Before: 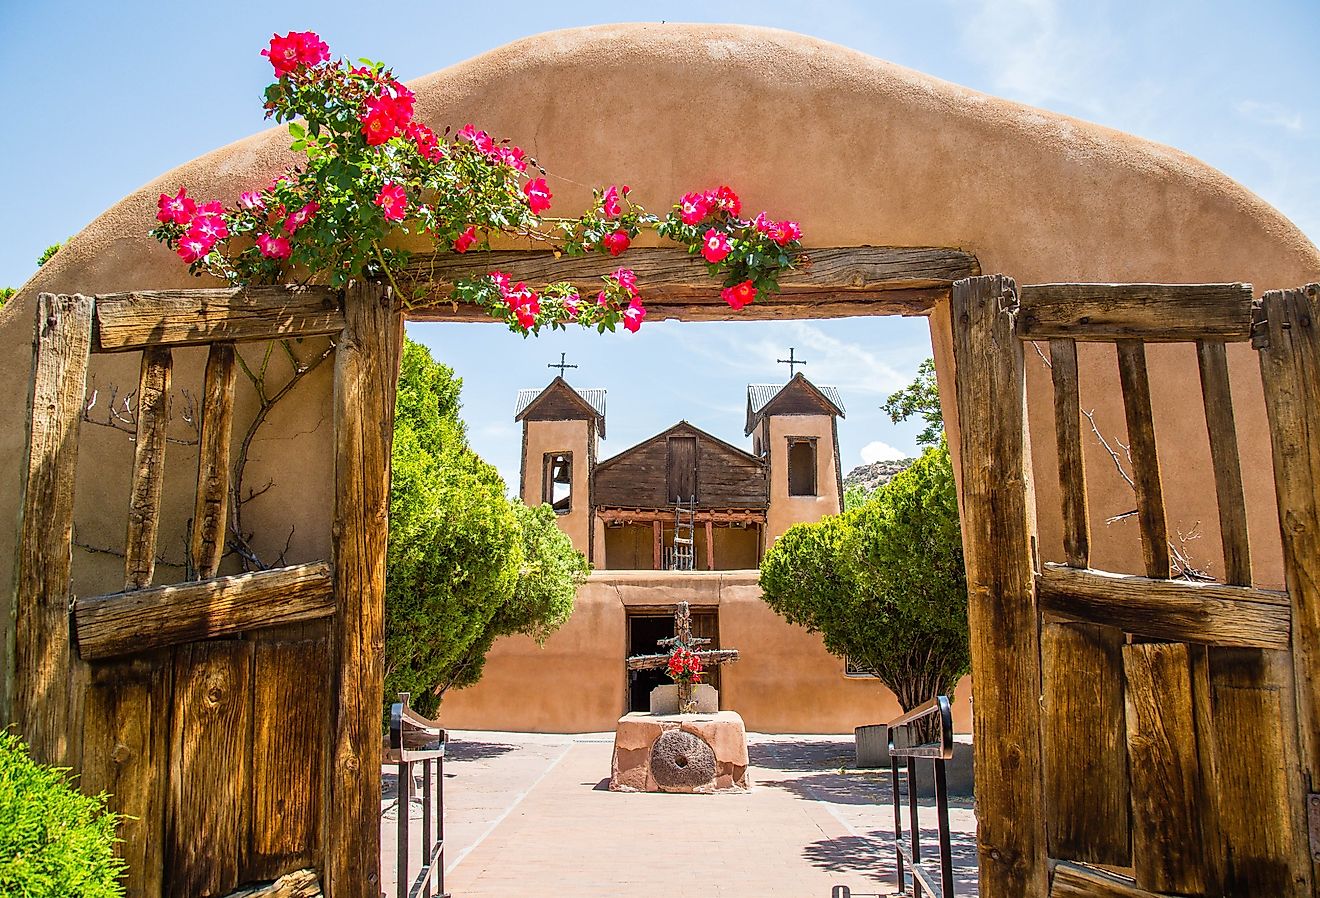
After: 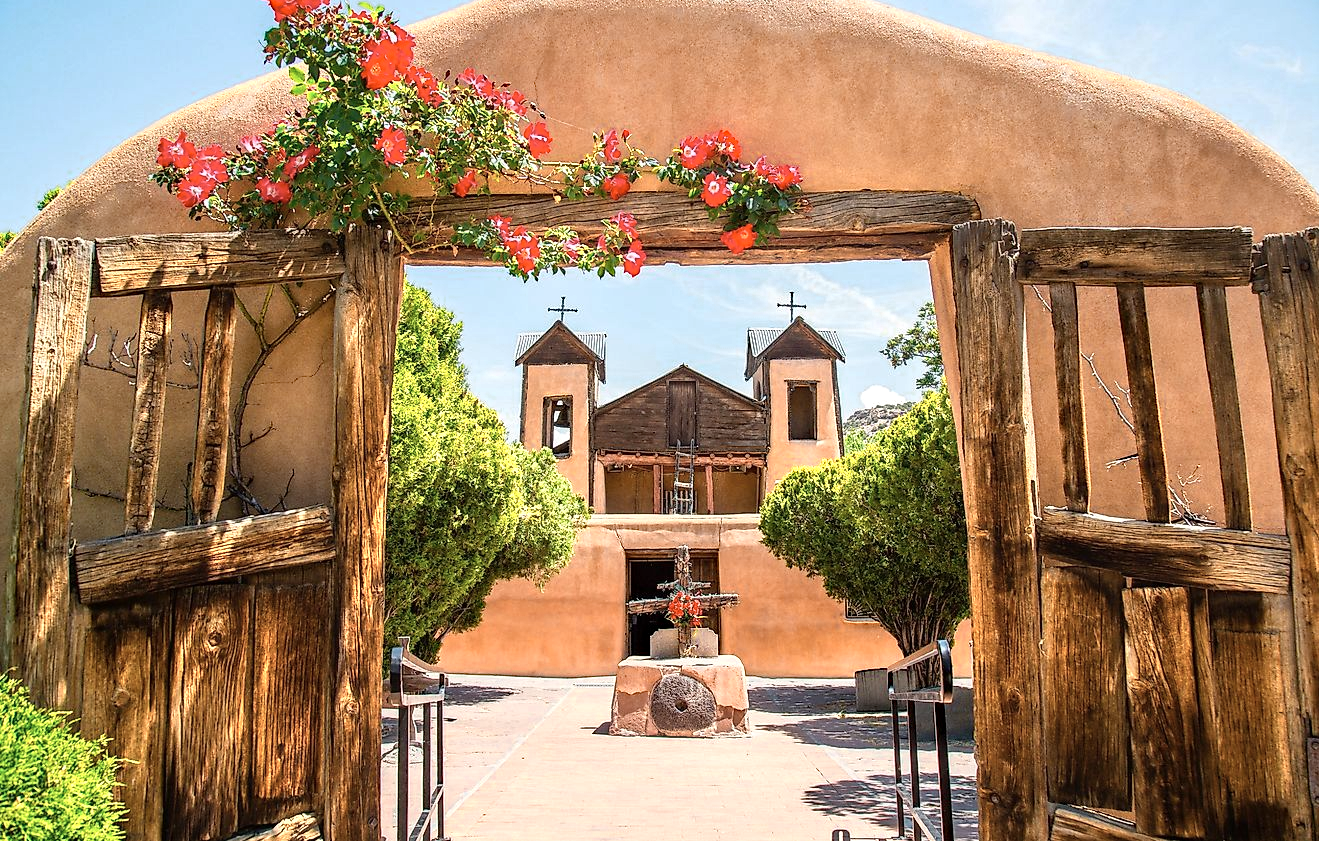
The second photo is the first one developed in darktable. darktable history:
color zones: curves: ch0 [(0.018, 0.548) (0.224, 0.64) (0.425, 0.447) (0.675, 0.575) (0.732, 0.579)]; ch1 [(0.066, 0.487) (0.25, 0.5) (0.404, 0.43) (0.75, 0.421) (0.956, 0.421)]; ch2 [(0.044, 0.561) (0.215, 0.465) (0.399, 0.544) (0.465, 0.548) (0.614, 0.447) (0.724, 0.43) (0.882, 0.623) (0.956, 0.632)]
haze removal: strength 0.29, distance 0.25, compatibility mode true, adaptive false
crop and rotate: top 6.25%
